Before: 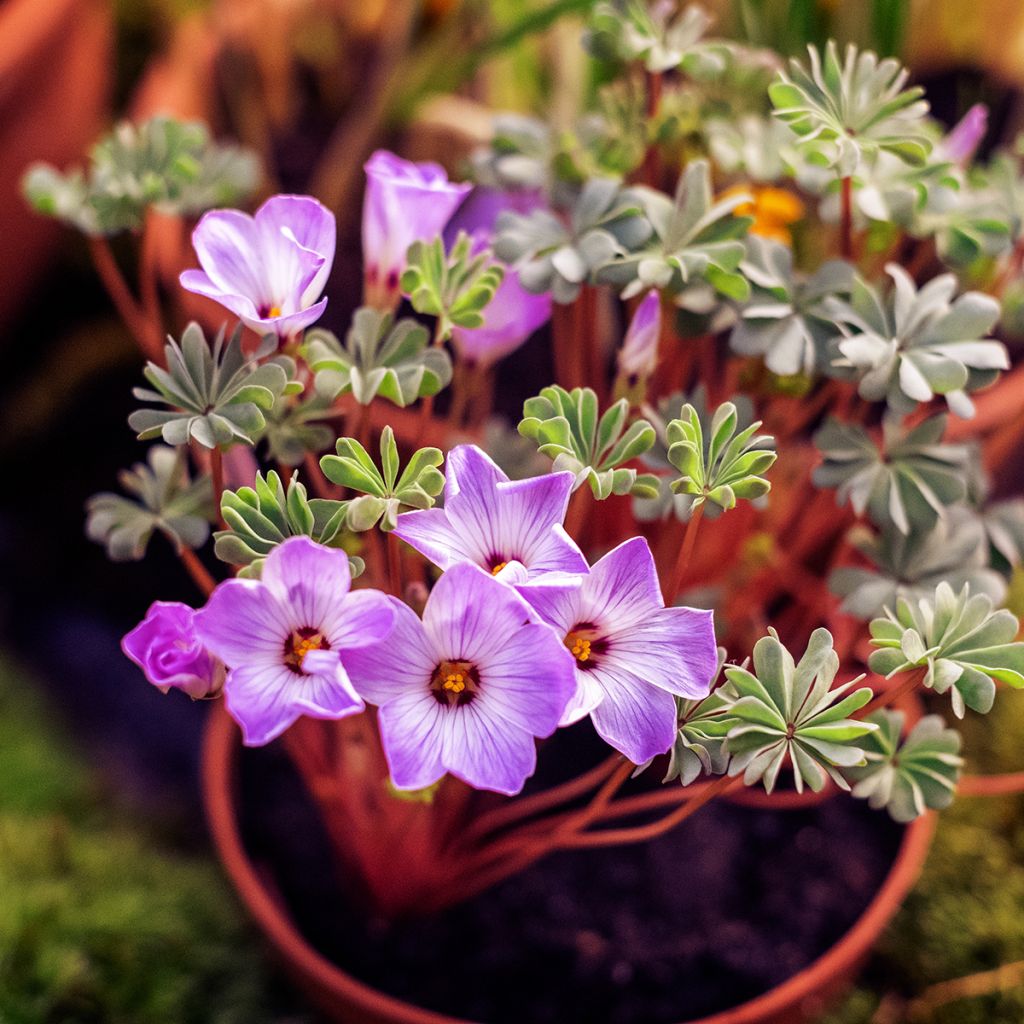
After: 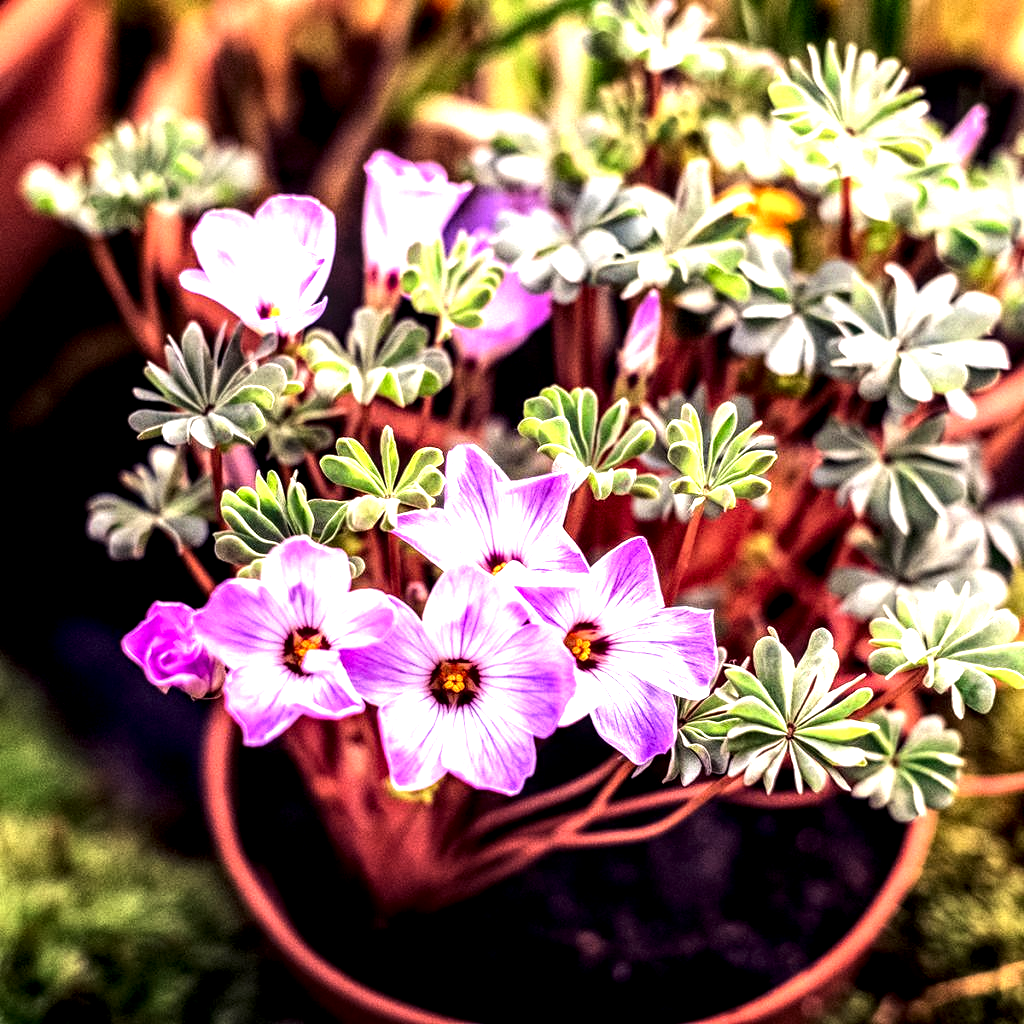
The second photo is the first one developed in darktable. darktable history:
tone equalizer: -8 EV -1.09 EV, -7 EV -1.04 EV, -6 EV -0.898 EV, -5 EV -0.549 EV, -3 EV 0.585 EV, -2 EV 0.881 EV, -1 EV 0.991 EV, +0 EV 1.08 EV, edges refinement/feathering 500, mask exposure compensation -1.57 EV, preserve details no
exposure: exposure 0.504 EV, compensate highlight preservation false
local contrast: highlights 21%, shadows 72%, detail 170%
